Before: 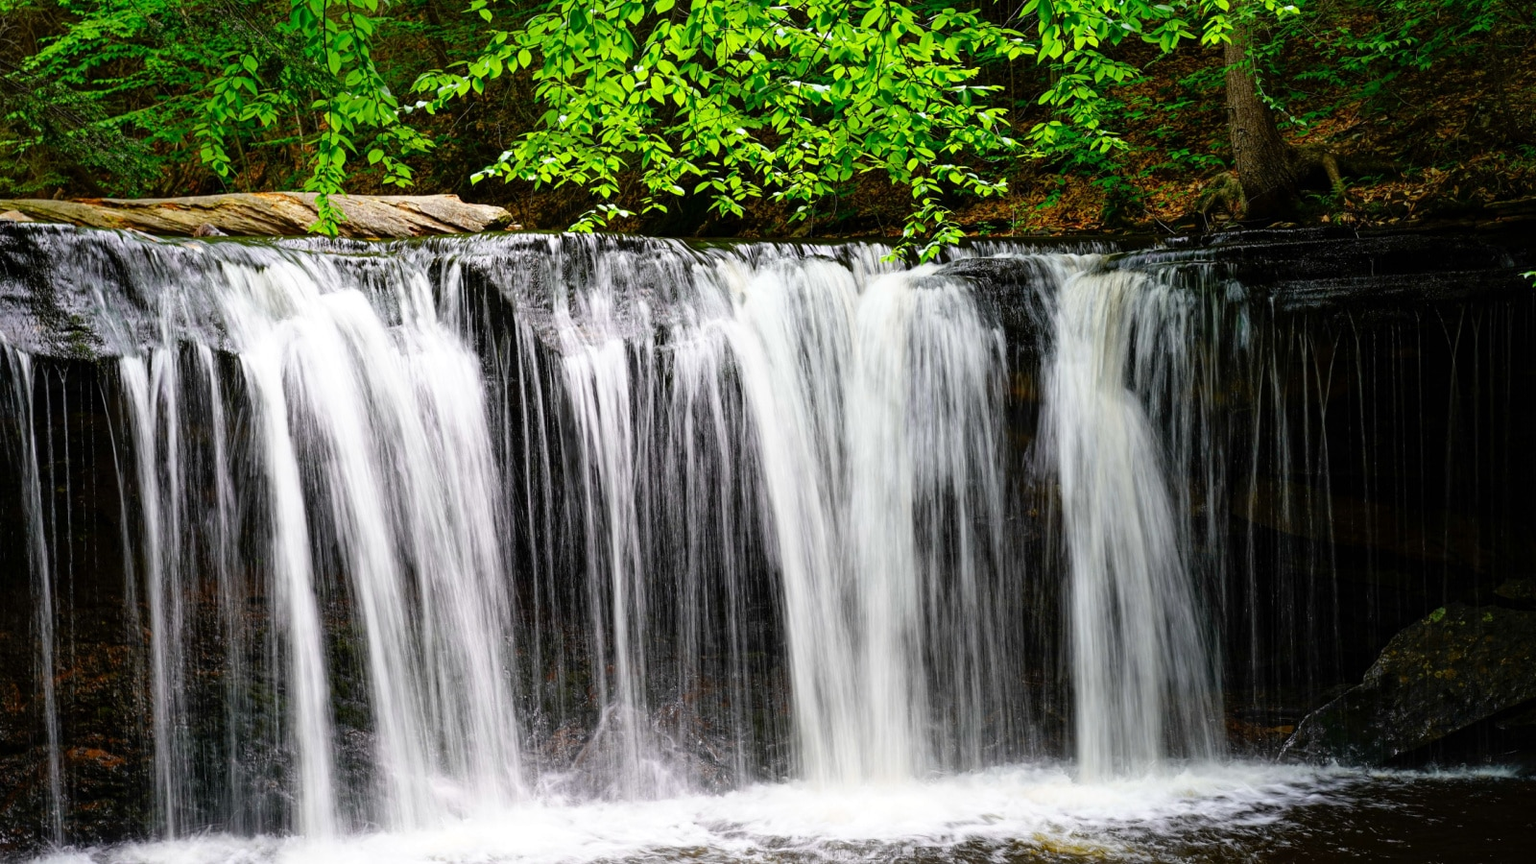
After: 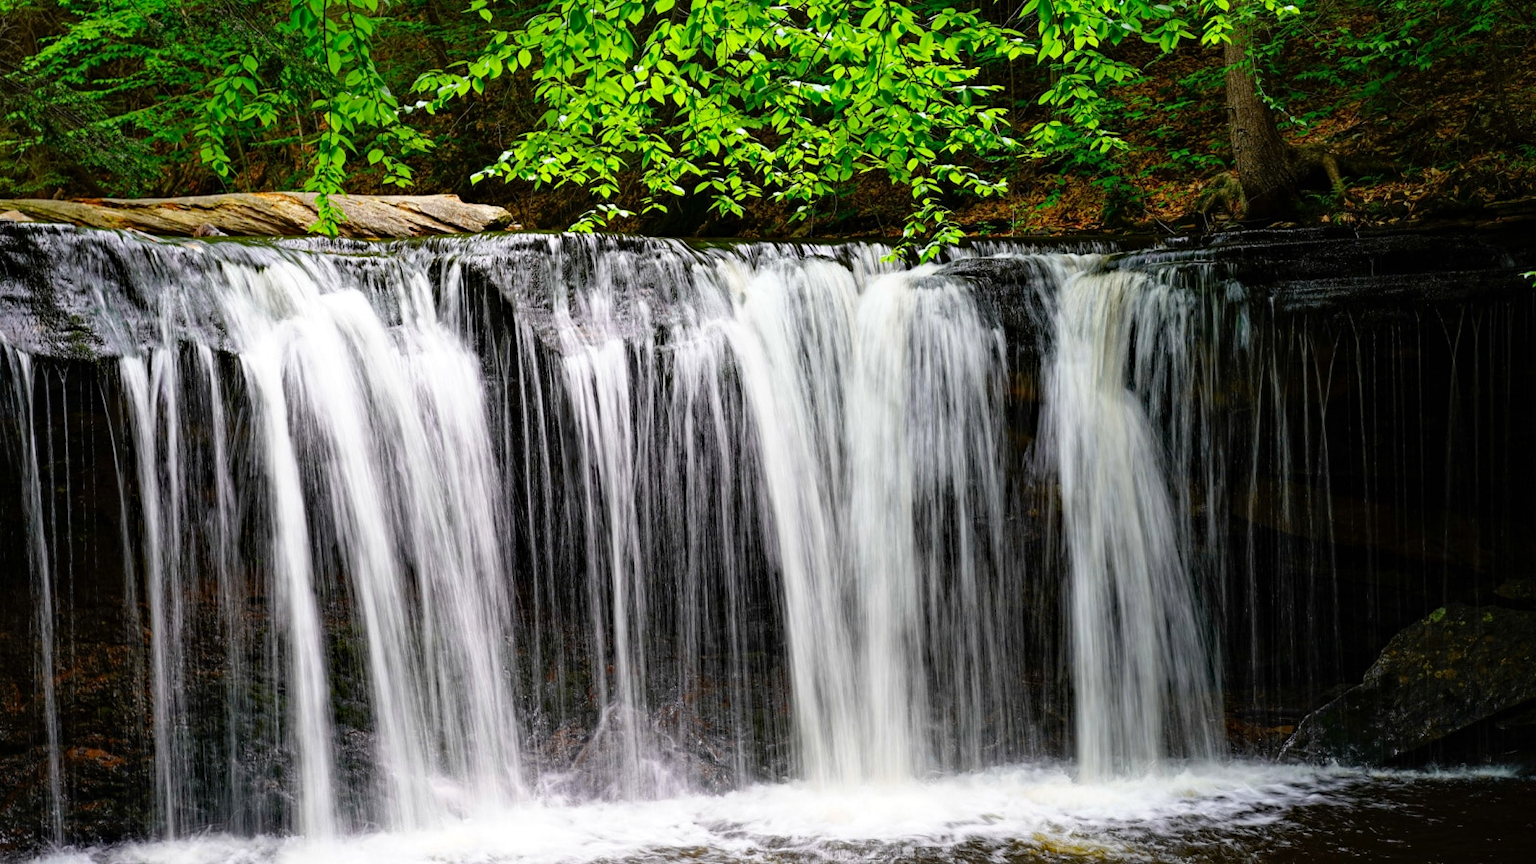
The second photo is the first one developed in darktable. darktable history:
haze removal: strength 0.249, distance 0.243, adaptive false
